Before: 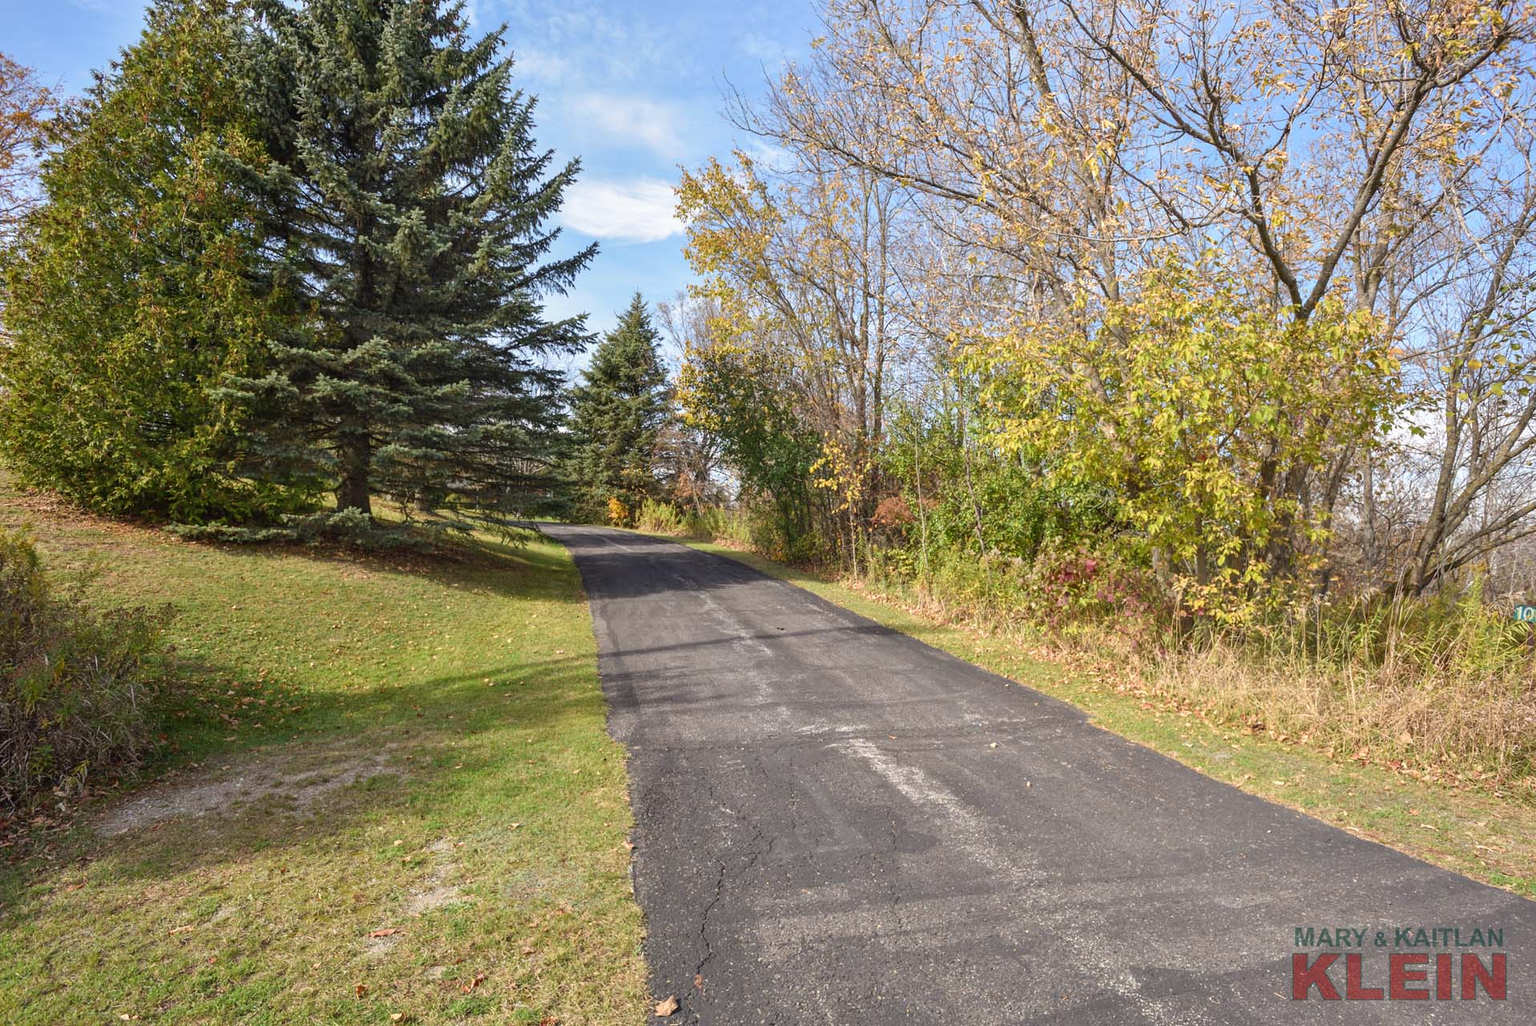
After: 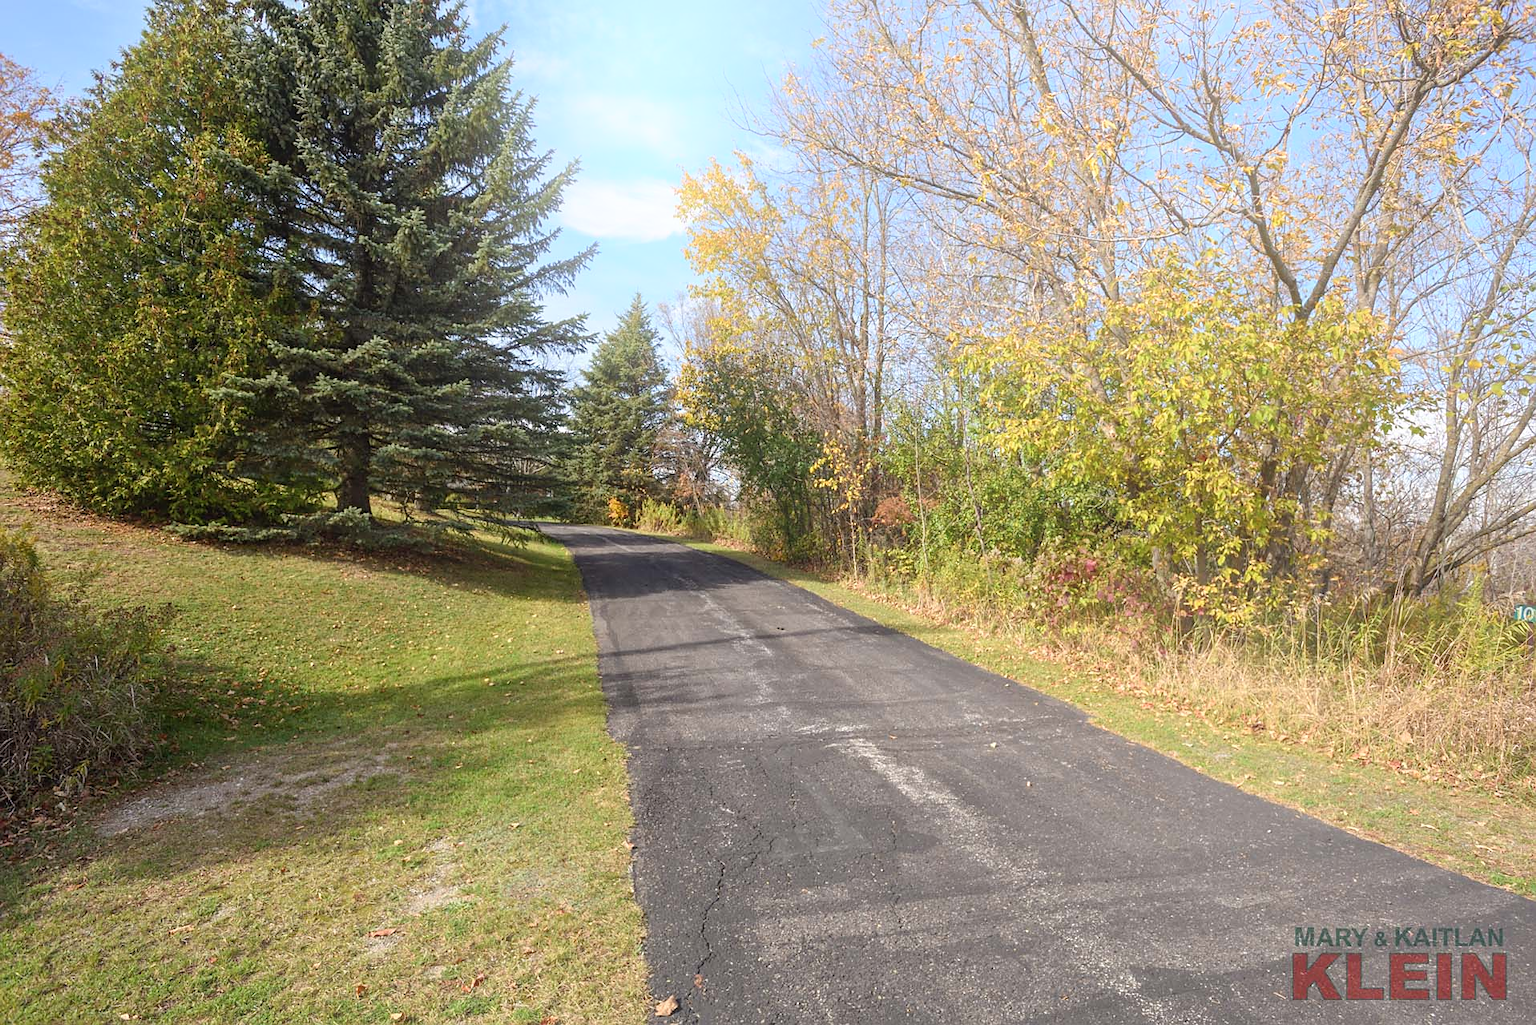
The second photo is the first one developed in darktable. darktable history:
sharpen: radius 1.559, amount 0.373, threshold 1.271
bloom: on, module defaults
